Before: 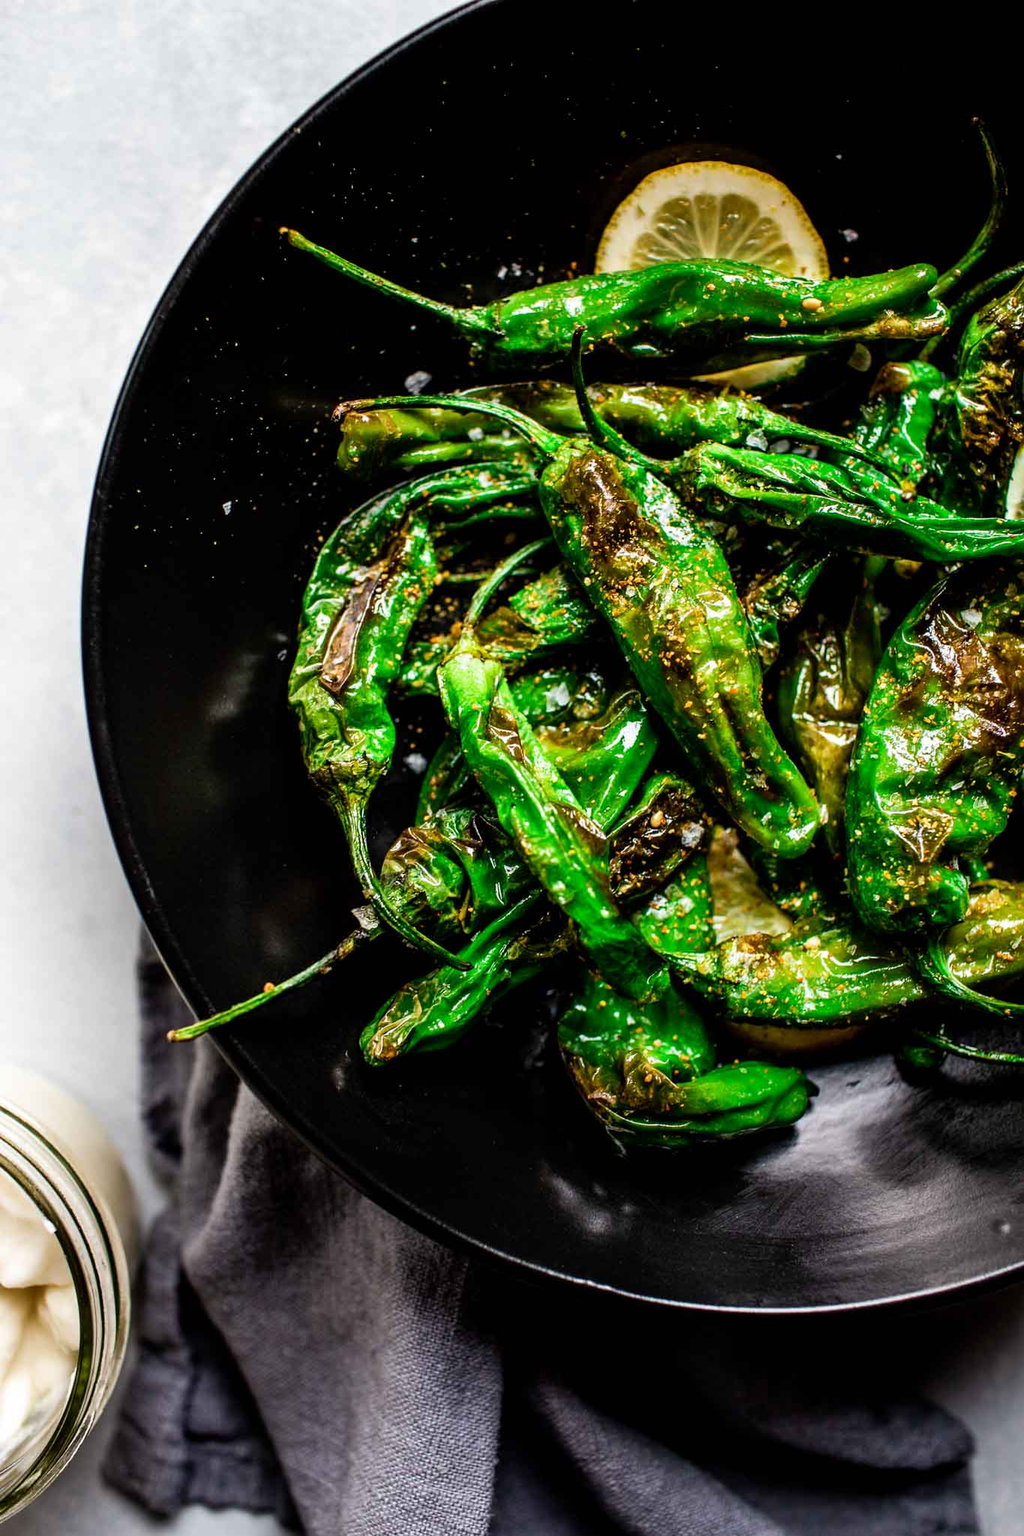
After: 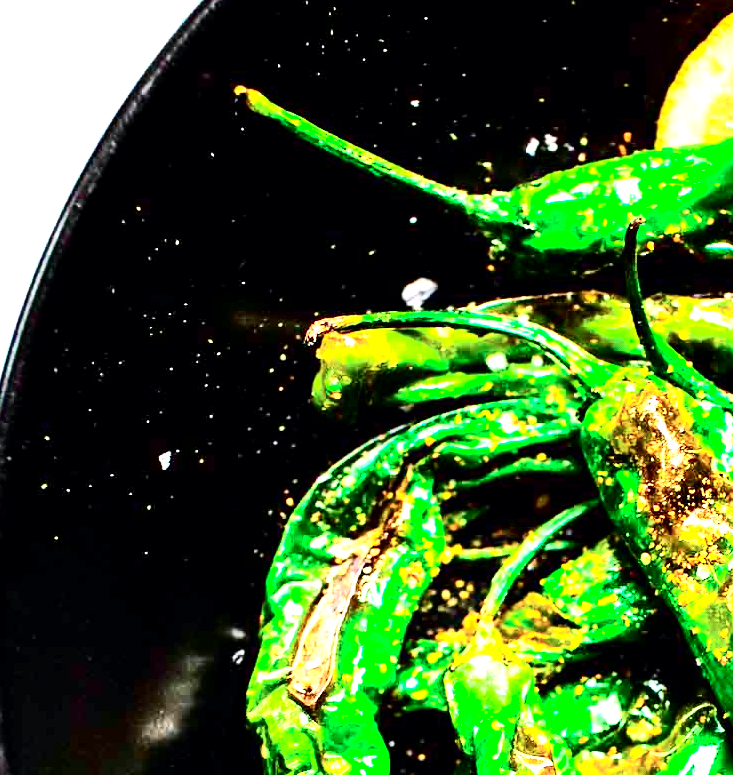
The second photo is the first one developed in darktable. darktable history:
exposure: black level correction 0.001, exposure 1.84 EV, compensate highlight preservation false
crop: left 10.121%, top 10.631%, right 36.218%, bottom 51.526%
tone equalizer: -8 EV -0.75 EV, -7 EV -0.7 EV, -6 EV -0.6 EV, -5 EV -0.4 EV, -3 EV 0.4 EV, -2 EV 0.6 EV, -1 EV 0.7 EV, +0 EV 0.75 EV, edges refinement/feathering 500, mask exposure compensation -1.57 EV, preserve details no
tone curve: curves: ch0 [(0, 0) (0.051, 0.03) (0.096, 0.071) (0.241, 0.247) (0.455, 0.525) (0.594, 0.697) (0.741, 0.845) (0.871, 0.933) (1, 0.984)]; ch1 [(0, 0) (0.1, 0.038) (0.318, 0.243) (0.399, 0.351) (0.478, 0.469) (0.499, 0.499) (0.534, 0.549) (0.565, 0.594) (0.601, 0.634) (0.666, 0.7) (1, 1)]; ch2 [(0, 0) (0.453, 0.45) (0.479, 0.483) (0.504, 0.499) (0.52, 0.519) (0.541, 0.559) (0.592, 0.612) (0.824, 0.815) (1, 1)], color space Lab, independent channels, preserve colors none
